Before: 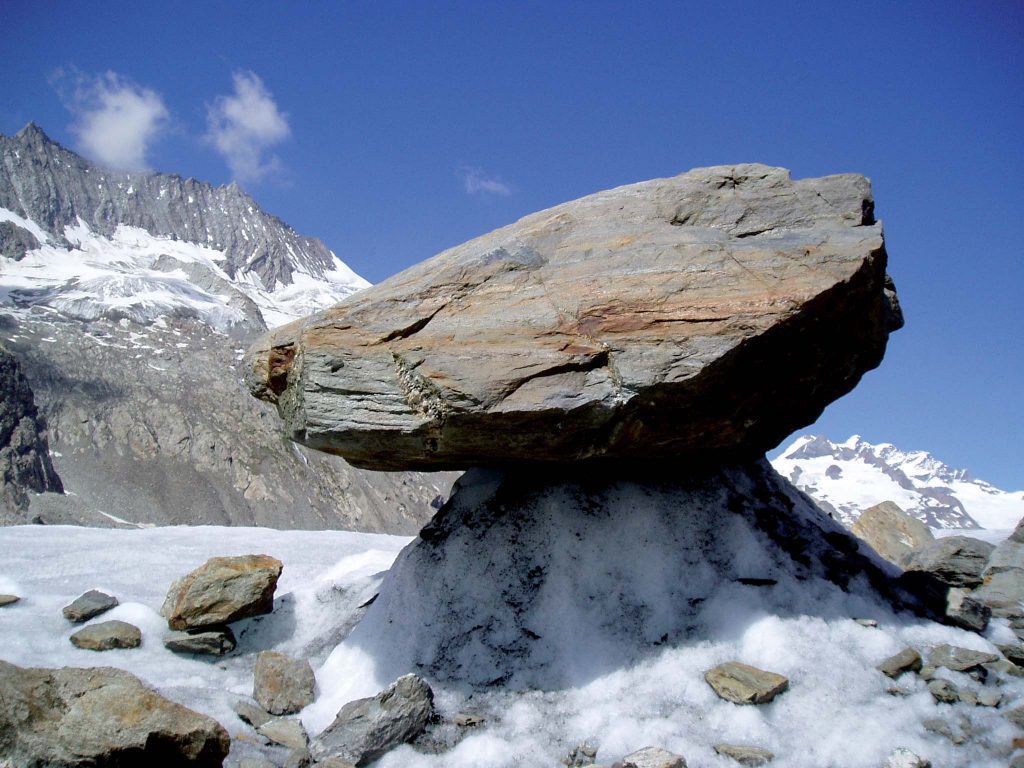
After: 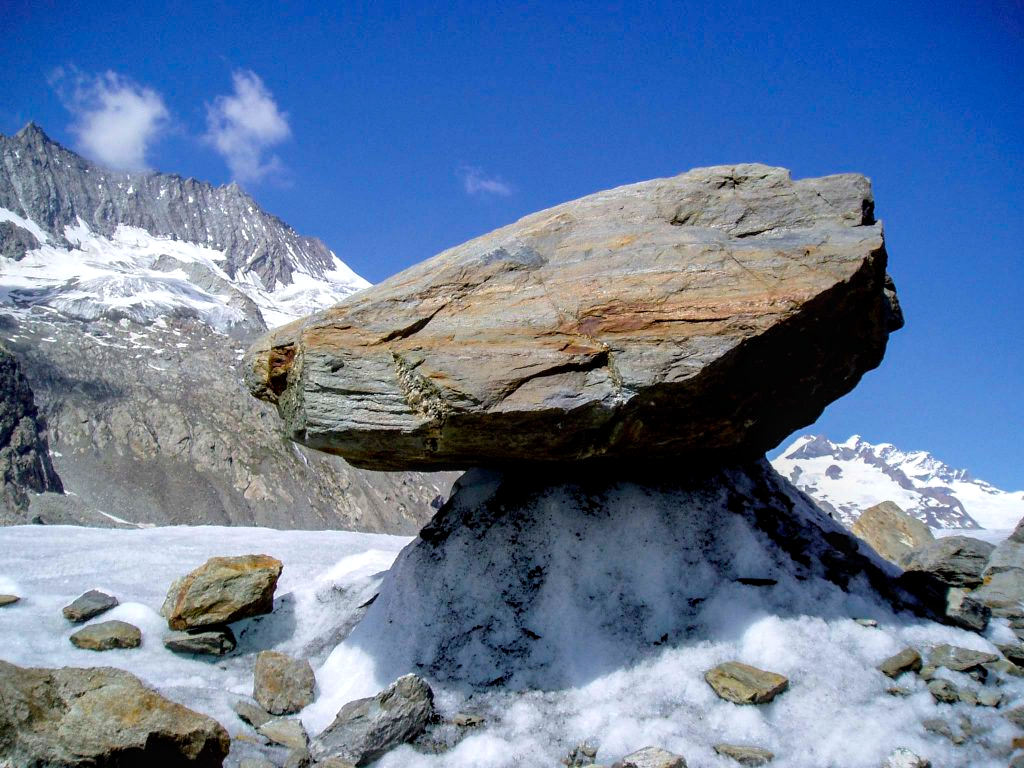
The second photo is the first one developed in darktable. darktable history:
local contrast: on, module defaults
color balance rgb: perceptual saturation grading › global saturation 30%, global vibrance 20%
